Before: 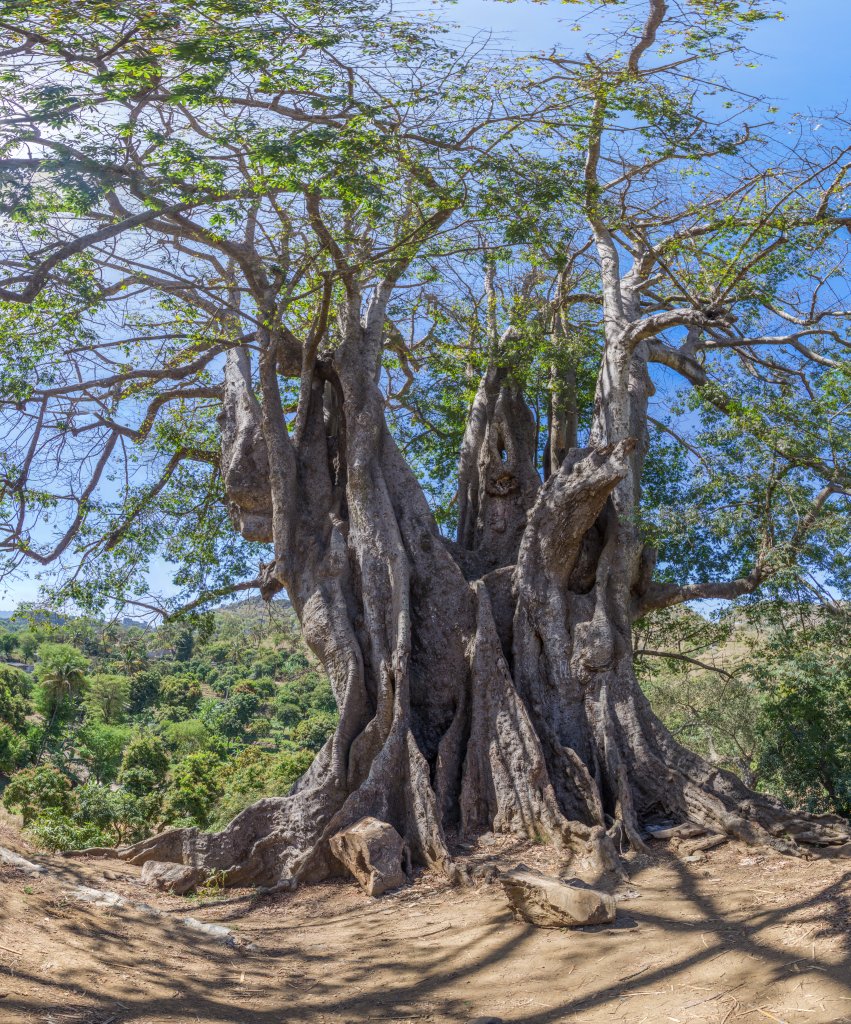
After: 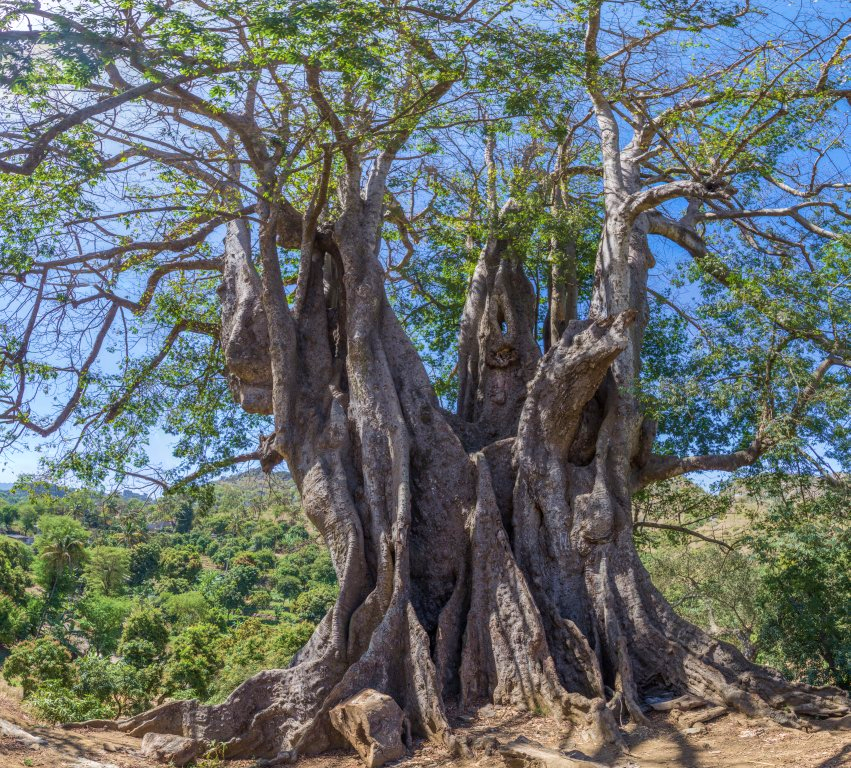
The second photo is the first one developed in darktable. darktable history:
velvia: on, module defaults
crop and rotate: top 12.5%, bottom 12.5%
